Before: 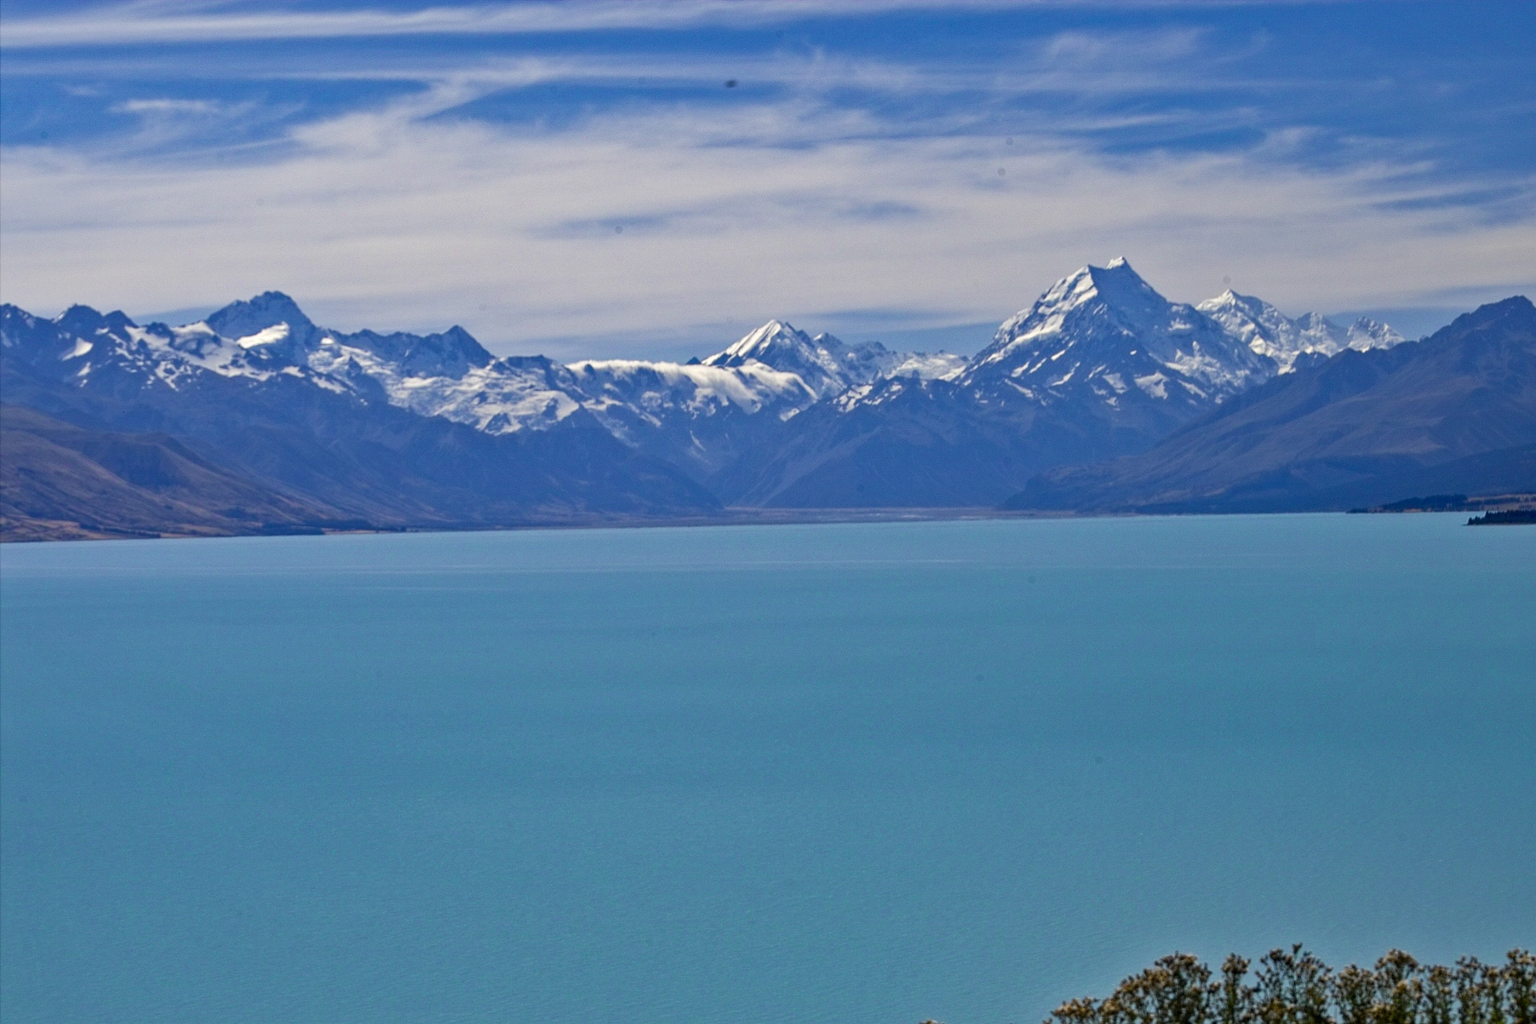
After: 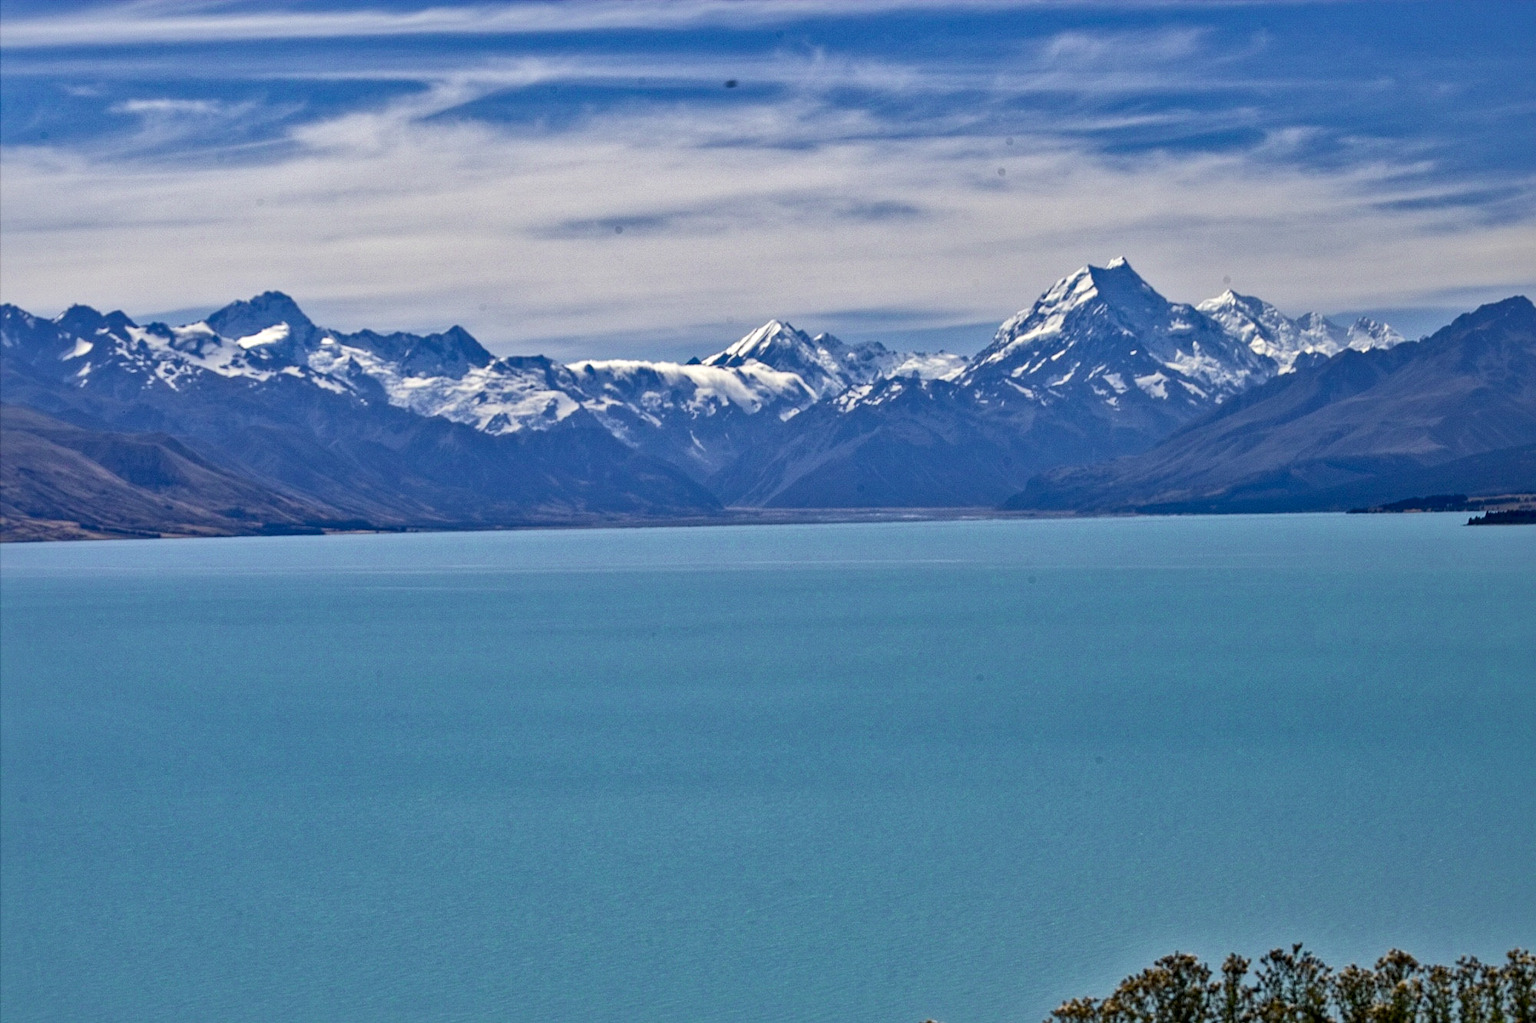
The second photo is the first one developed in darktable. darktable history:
local contrast: mode bilateral grid, contrast 20, coarseness 50, detail 161%, midtone range 0.2
